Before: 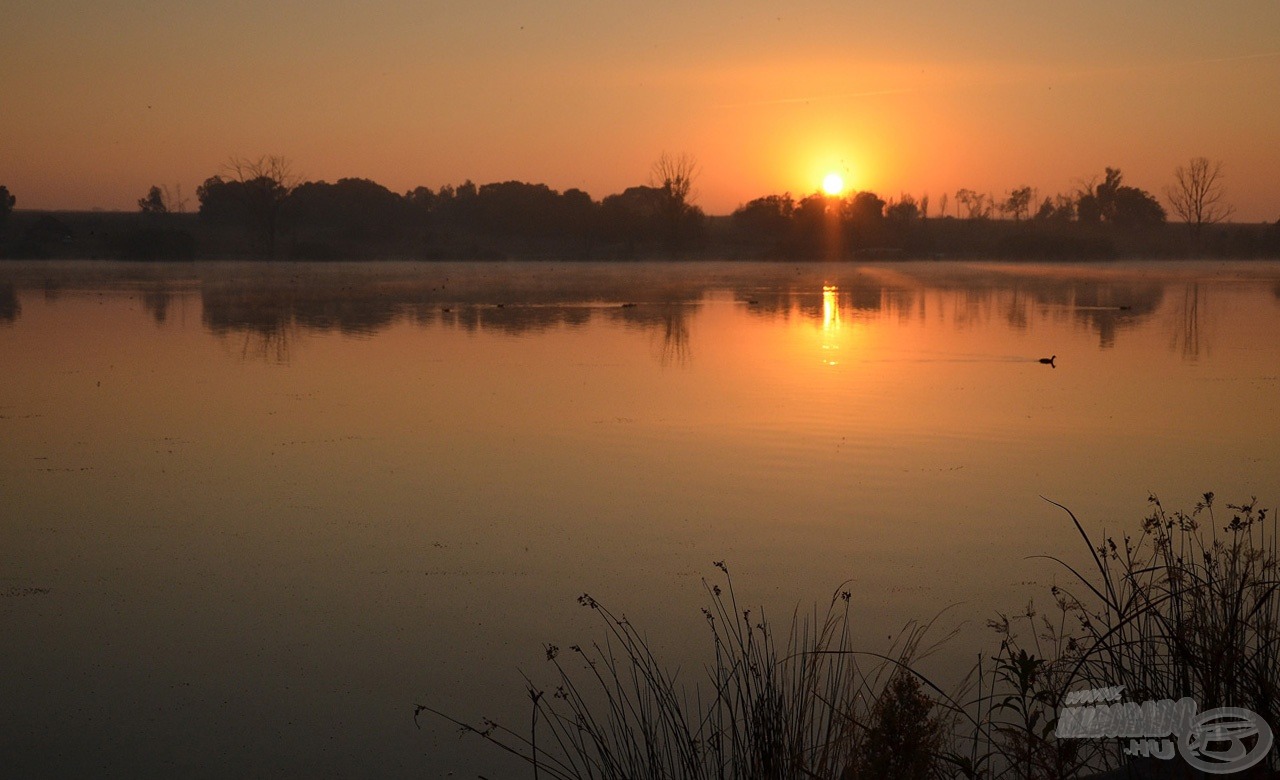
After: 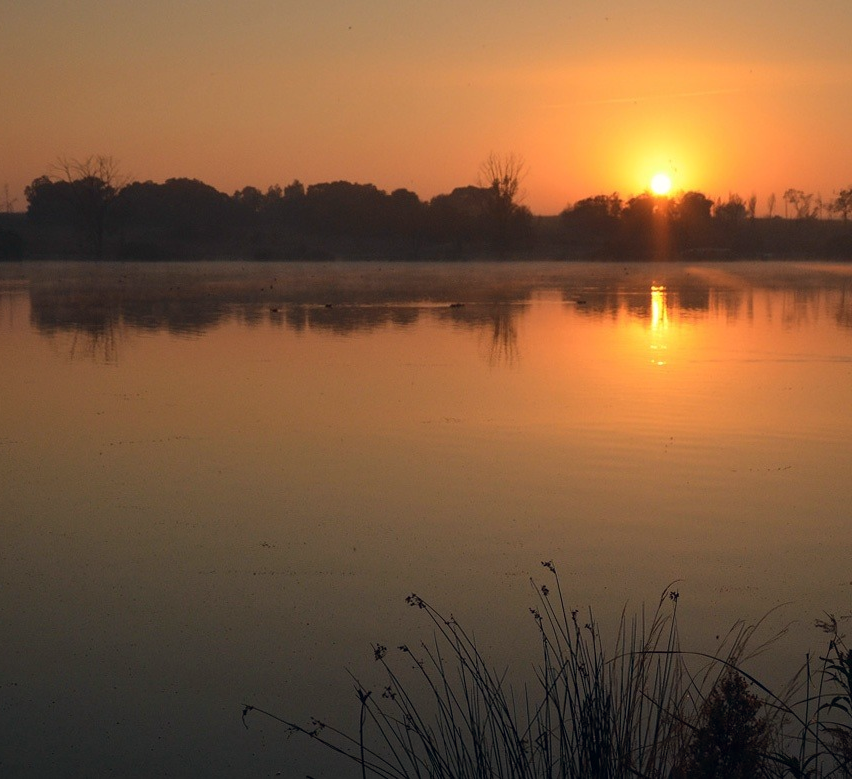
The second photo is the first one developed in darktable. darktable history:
color correction: highlights a* 0.425, highlights b* 2.72, shadows a* -1.45, shadows b* -4.58
crop and rotate: left 13.447%, right 19.955%
